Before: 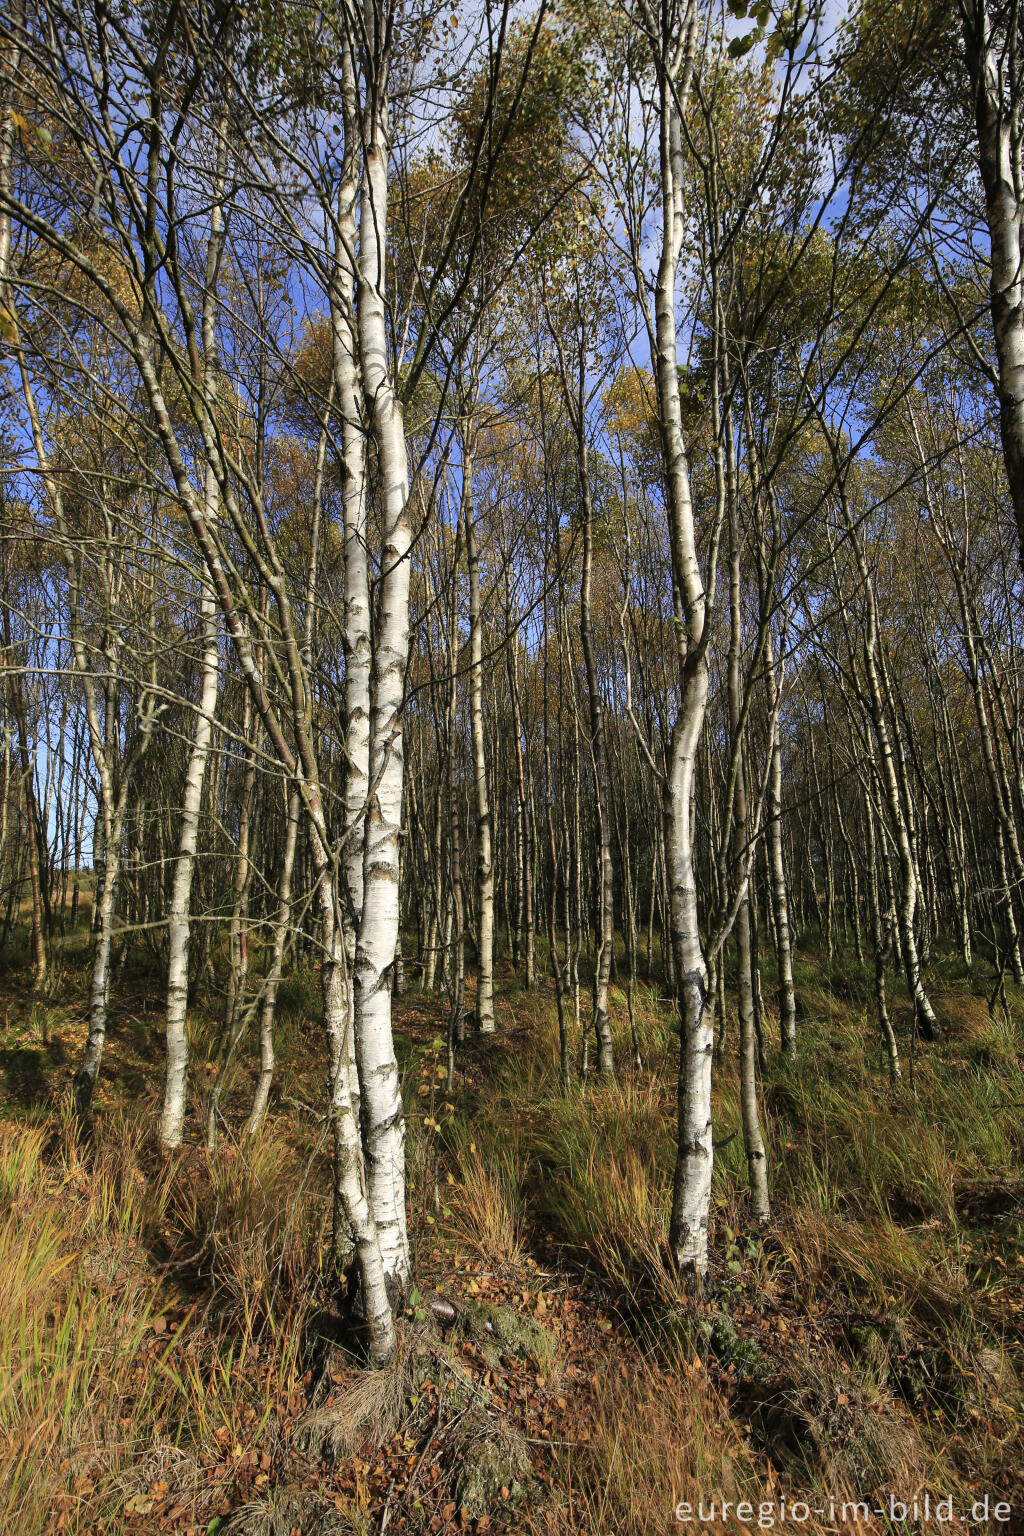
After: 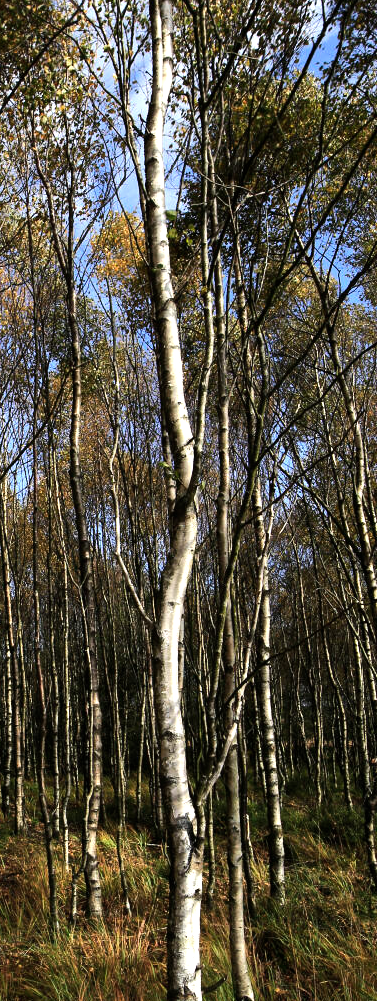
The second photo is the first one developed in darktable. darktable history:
contrast brightness saturation: saturation -0.057
crop and rotate: left 49.909%, top 10.147%, right 13.218%, bottom 24.621%
tone equalizer: -8 EV -0.714 EV, -7 EV -0.712 EV, -6 EV -0.569 EV, -5 EV -0.42 EV, -3 EV 0.395 EV, -2 EV 0.6 EV, -1 EV 0.676 EV, +0 EV 0.764 EV, edges refinement/feathering 500, mask exposure compensation -1.57 EV, preserve details no
